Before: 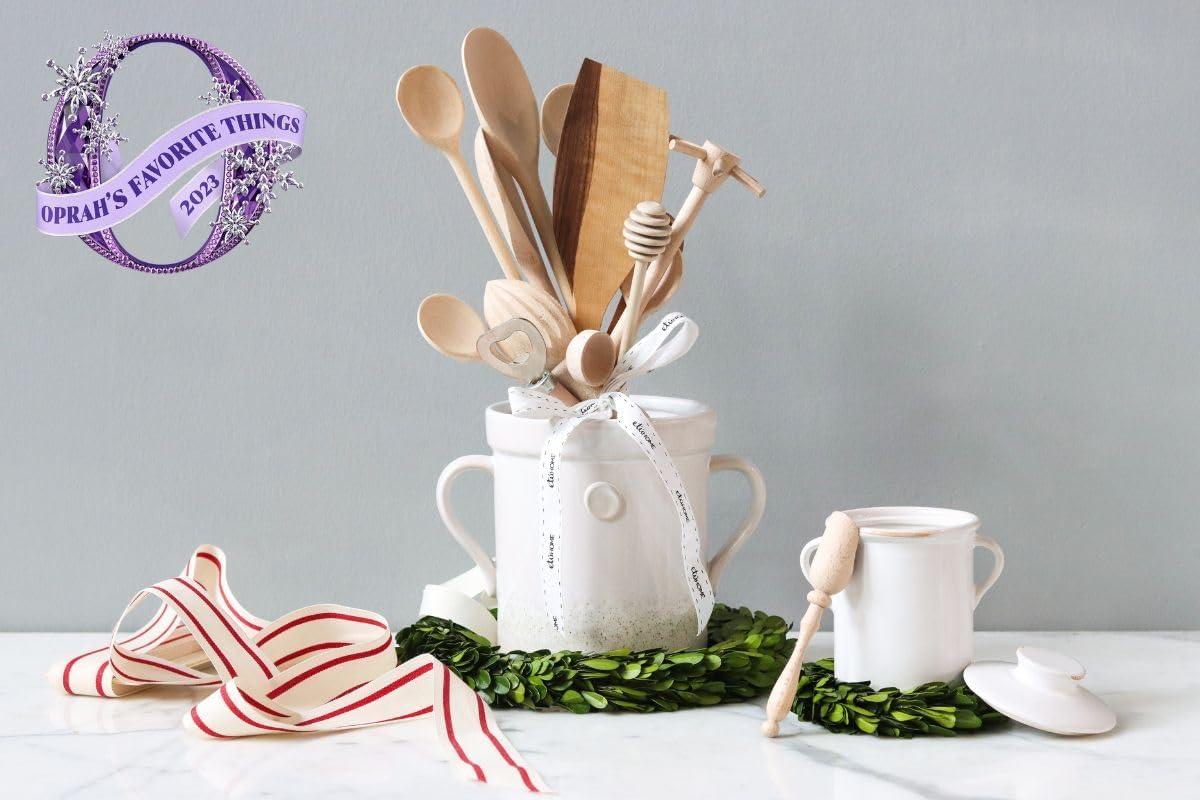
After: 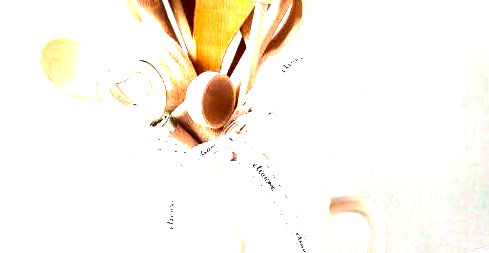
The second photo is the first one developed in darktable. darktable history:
crop: left 31.705%, top 32.324%, right 27.481%, bottom 36.008%
color balance rgb: highlights gain › chroma 3.05%, highlights gain › hue 76.48°, perceptual saturation grading › global saturation 9.423%, perceptual saturation grading › highlights -13.274%, perceptual saturation grading › mid-tones 14.477%, perceptual saturation grading › shadows 23.445%, perceptual brilliance grading › highlights 74.988%, perceptual brilliance grading › shadows -29.7%, global vibrance 20%
contrast brightness saturation: brightness -0.207, saturation 0.083
tone curve: curves: ch0 [(0, 0.025) (0.15, 0.143) (0.452, 0.486) (0.751, 0.788) (1, 0.961)]; ch1 [(0, 0) (0.43, 0.408) (0.476, 0.469) (0.497, 0.507) (0.546, 0.571) (0.566, 0.607) (0.62, 0.657) (1, 1)]; ch2 [(0, 0) (0.386, 0.397) (0.505, 0.498) (0.547, 0.546) (0.579, 0.58) (1, 1)], color space Lab, independent channels, preserve colors none
